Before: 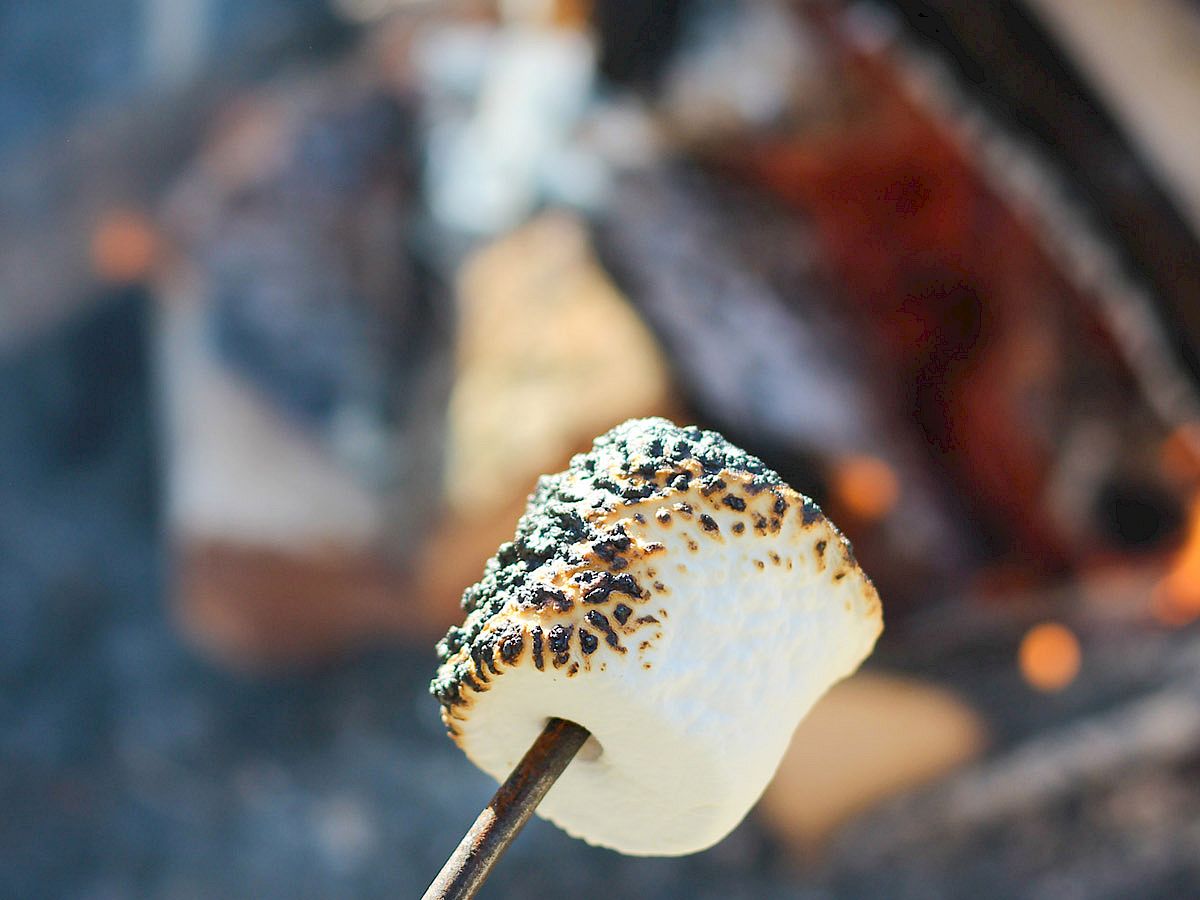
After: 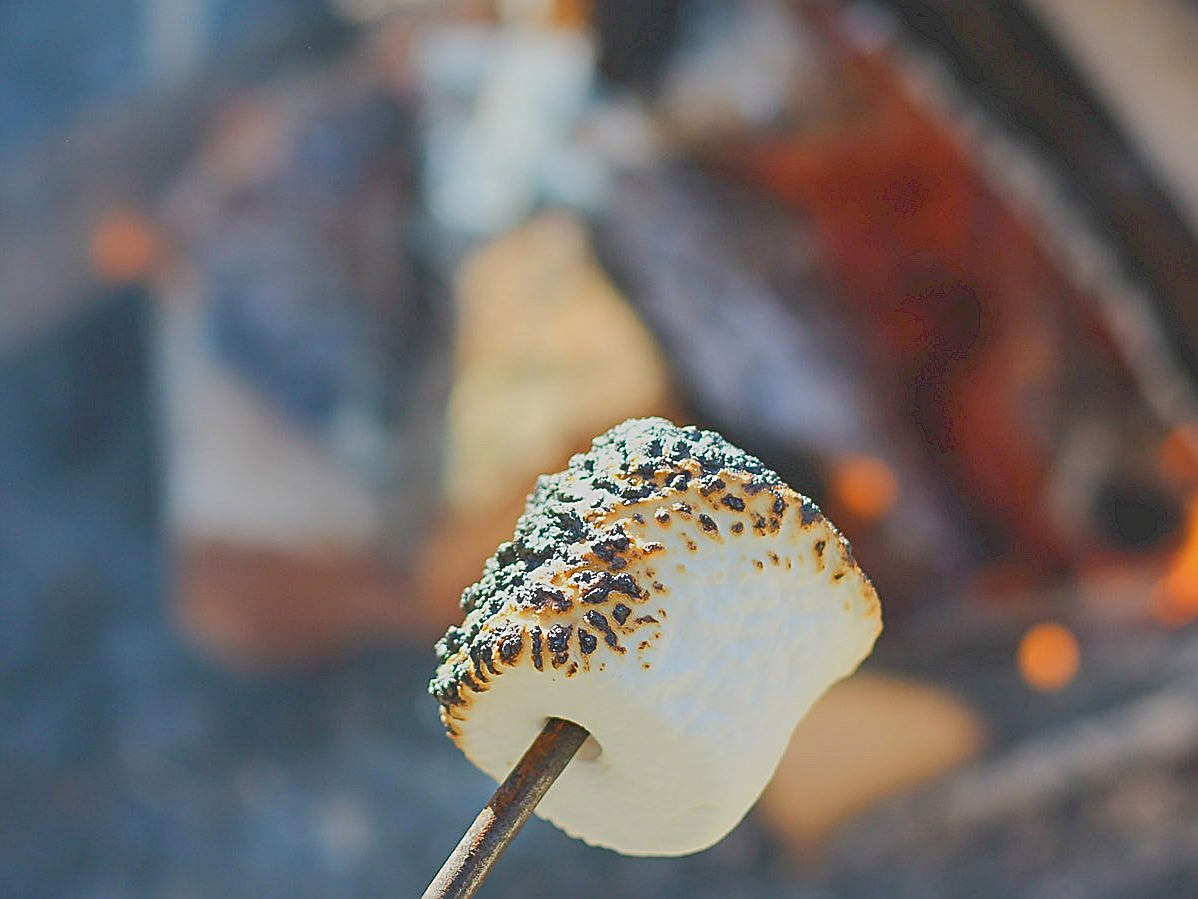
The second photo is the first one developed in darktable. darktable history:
crop: left 0.124%
contrast brightness saturation: contrast -0.297
sharpen: amount 0.913
